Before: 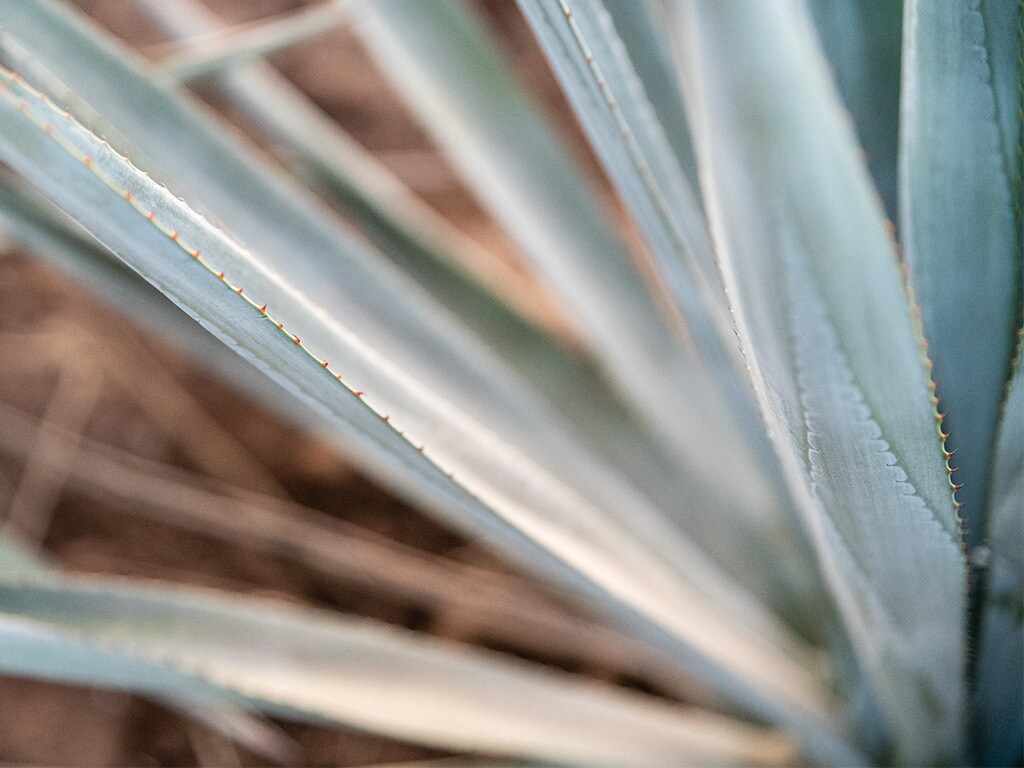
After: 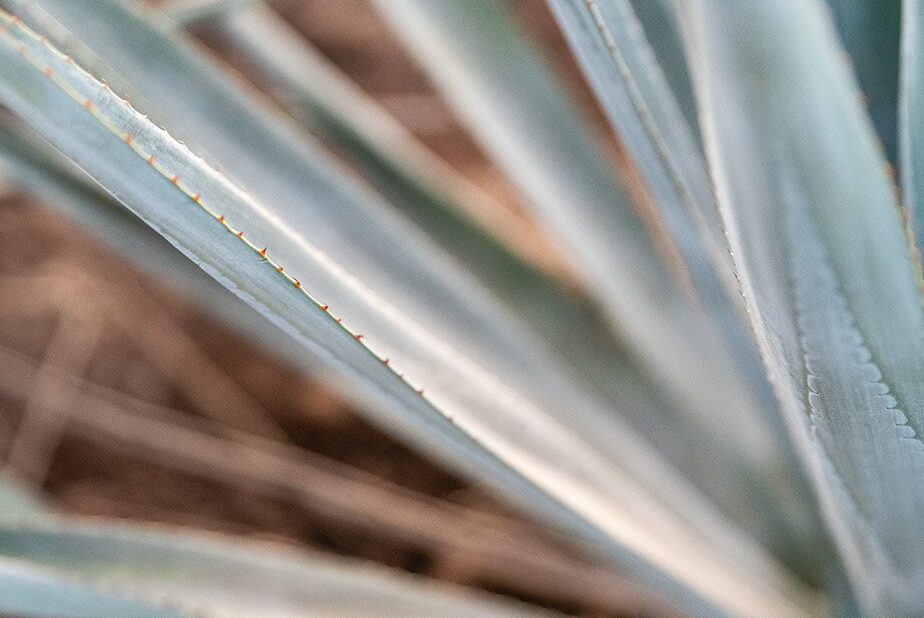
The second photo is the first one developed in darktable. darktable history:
shadows and highlights: soften with gaussian
crop: top 7.49%, right 9.717%, bottom 11.943%
